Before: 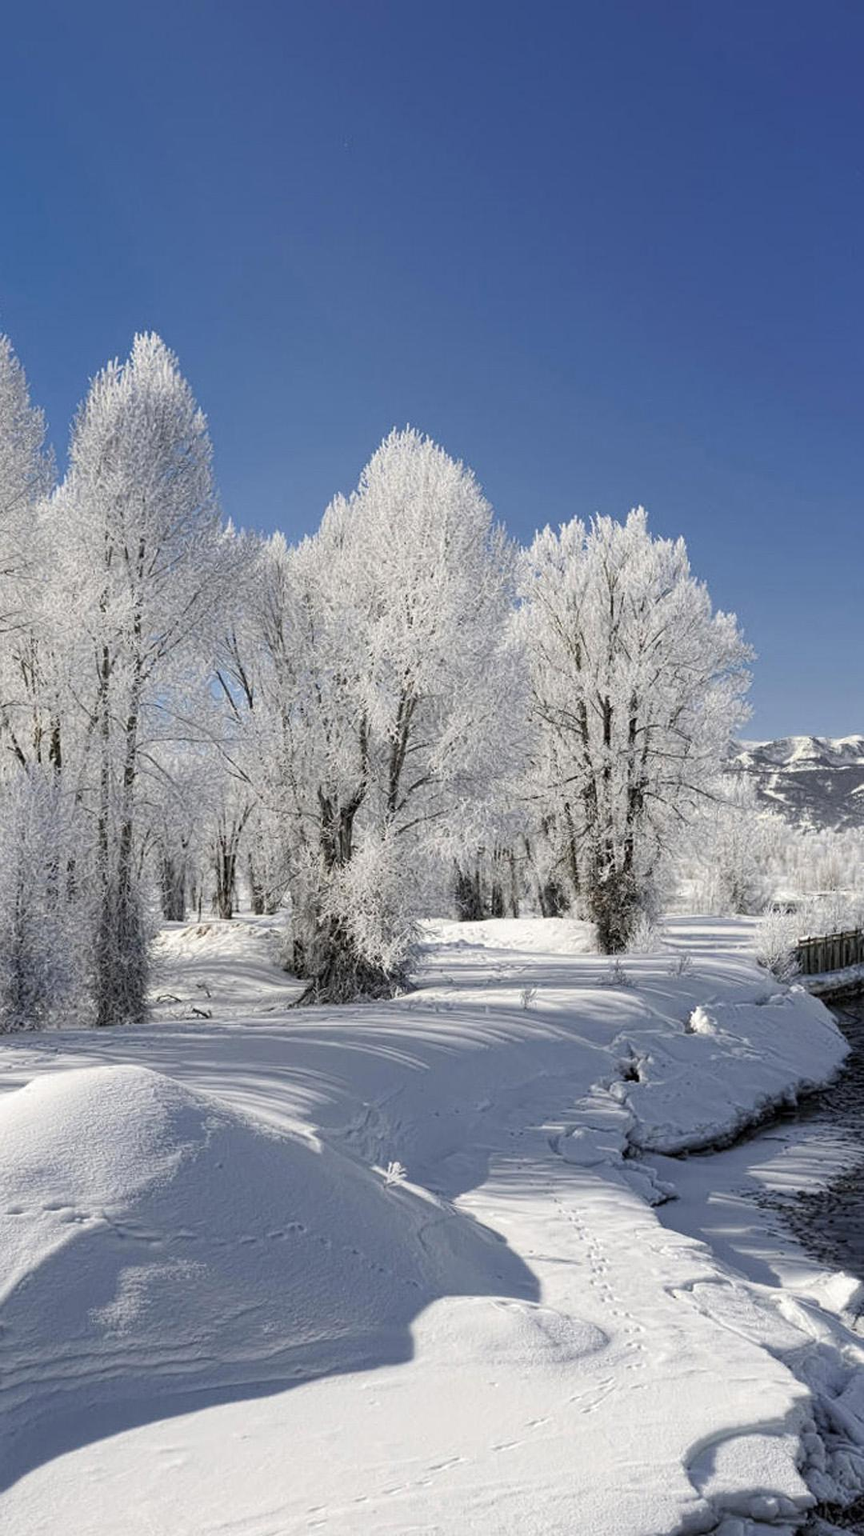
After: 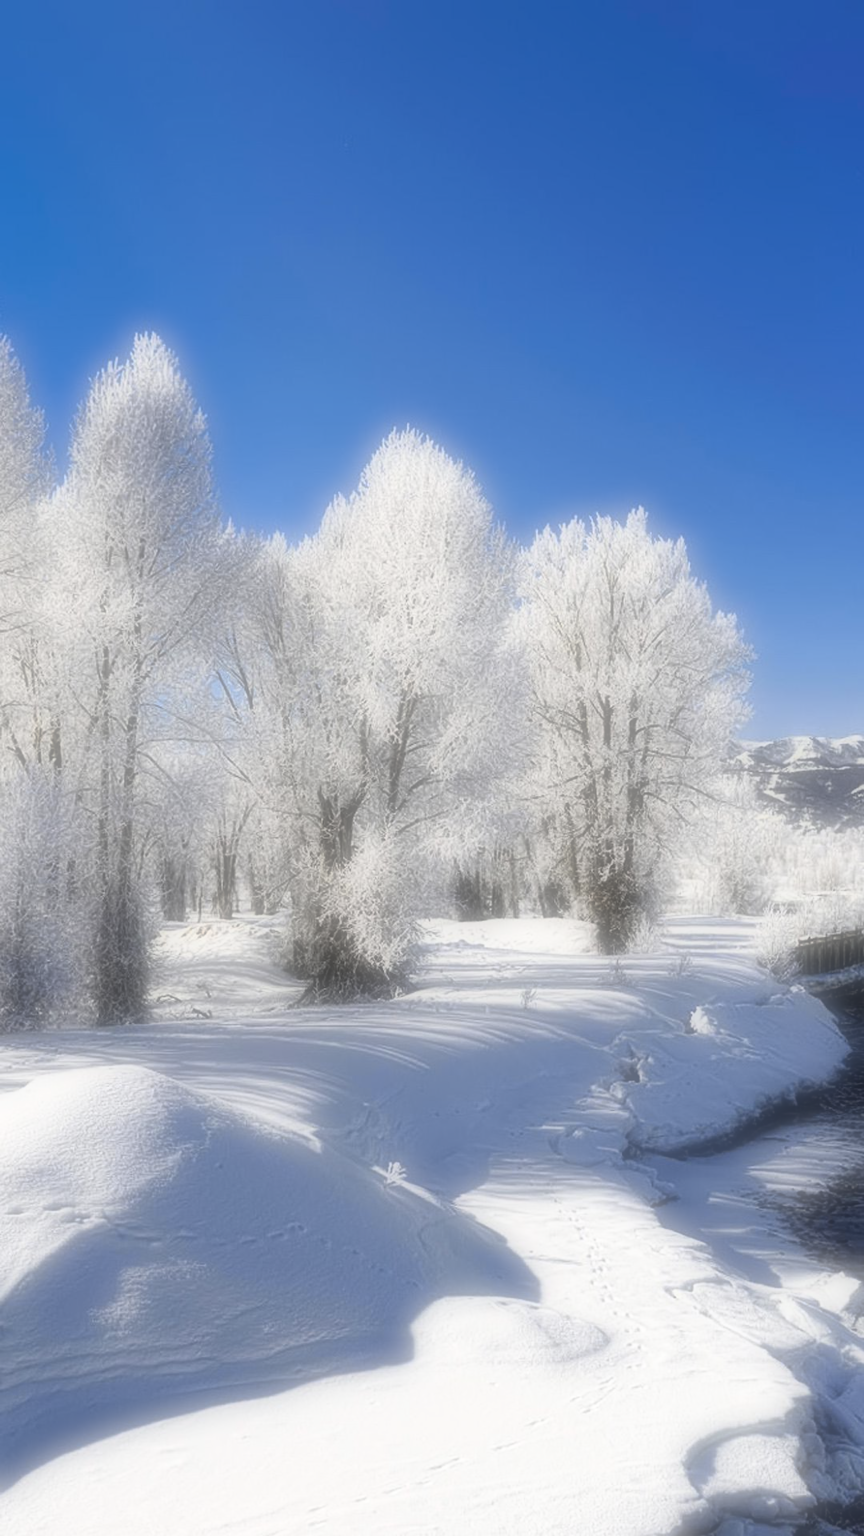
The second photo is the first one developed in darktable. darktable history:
soften: on, module defaults
tone curve: curves: ch0 [(0, 0.01) (0.037, 0.032) (0.131, 0.108) (0.275, 0.286) (0.483, 0.517) (0.61, 0.661) (0.697, 0.768) (0.797, 0.876) (0.888, 0.952) (0.997, 0.995)]; ch1 [(0, 0) (0.312, 0.262) (0.425, 0.402) (0.5, 0.5) (0.527, 0.532) (0.556, 0.585) (0.683, 0.706) (0.746, 0.77) (1, 1)]; ch2 [(0, 0) (0.223, 0.185) (0.333, 0.284) (0.432, 0.4) (0.502, 0.502) (0.525, 0.527) (0.545, 0.564) (0.587, 0.613) (0.636, 0.654) (0.711, 0.729) (0.845, 0.855) (0.998, 0.977)], color space Lab, independent channels, preserve colors none
